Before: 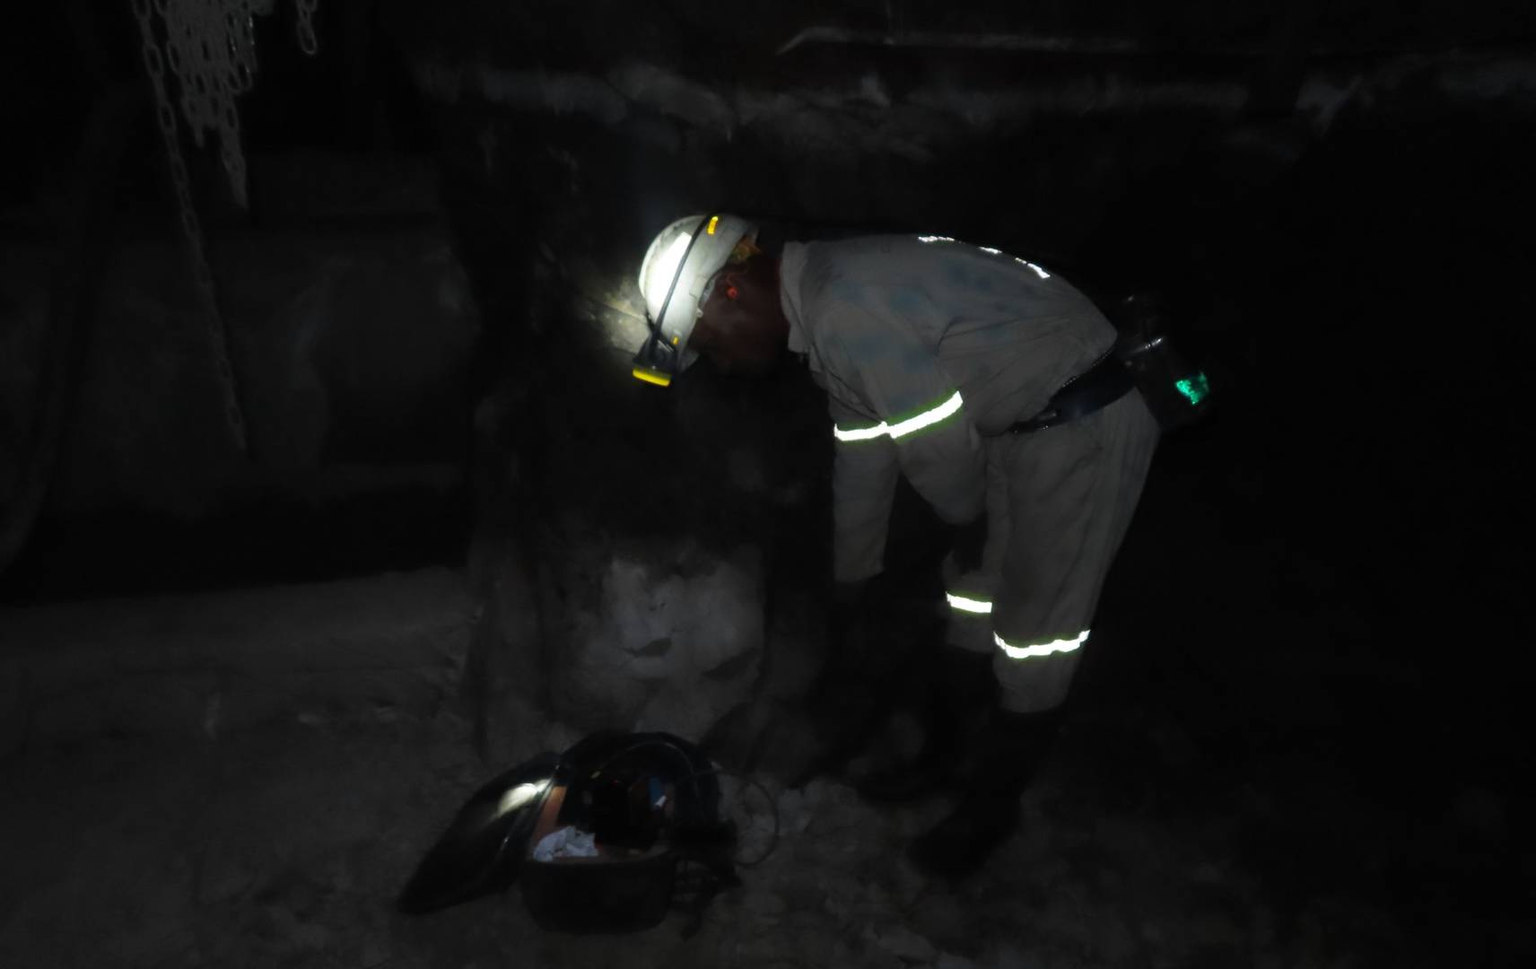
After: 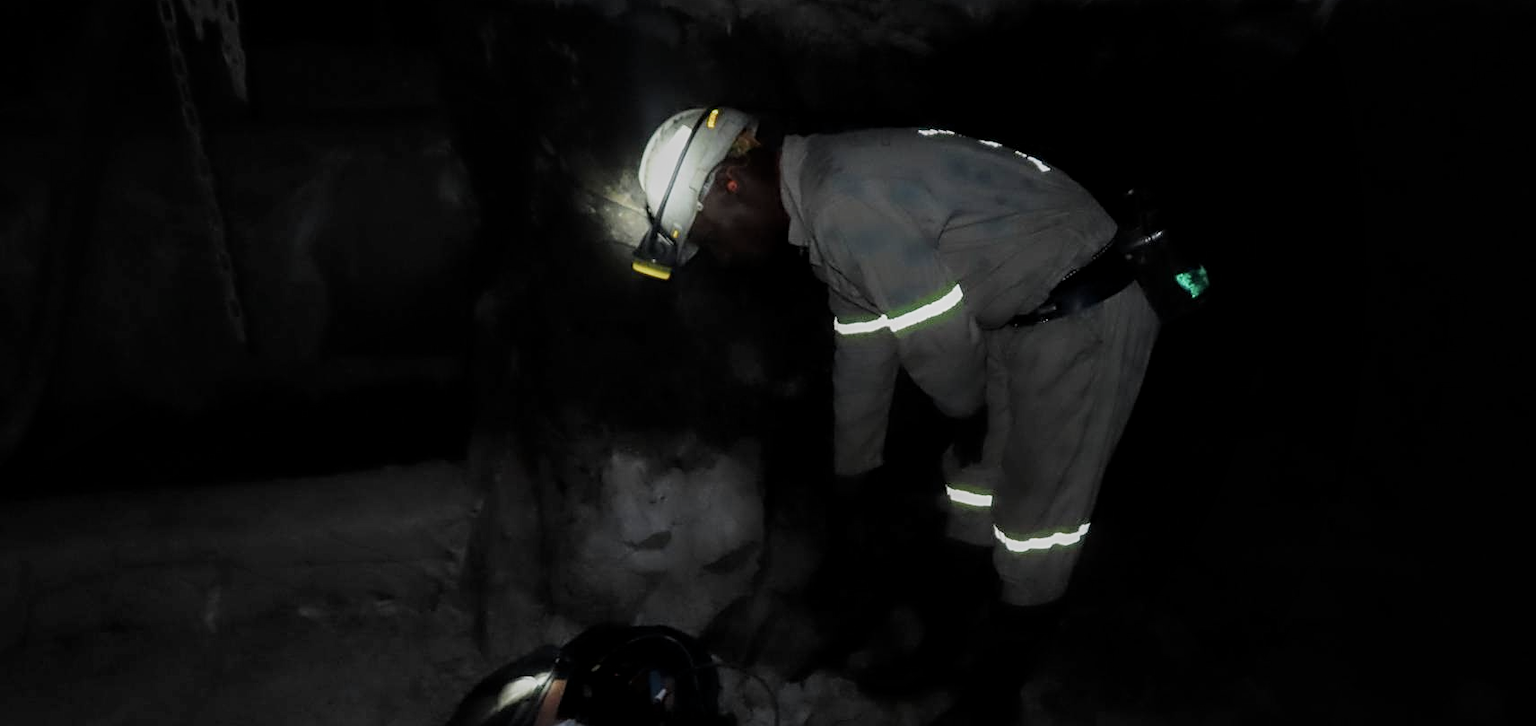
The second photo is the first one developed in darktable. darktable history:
contrast brightness saturation: contrast 0.11, saturation -0.17
crop: top 11.038%, bottom 13.962%
sharpen: on, module defaults
filmic rgb: black relative exposure -13 EV, threshold 3 EV, target white luminance 85%, hardness 6.3, latitude 42.11%, contrast 0.858, shadows ↔ highlights balance 8.63%, color science v4 (2020), enable highlight reconstruction true
local contrast: on, module defaults
